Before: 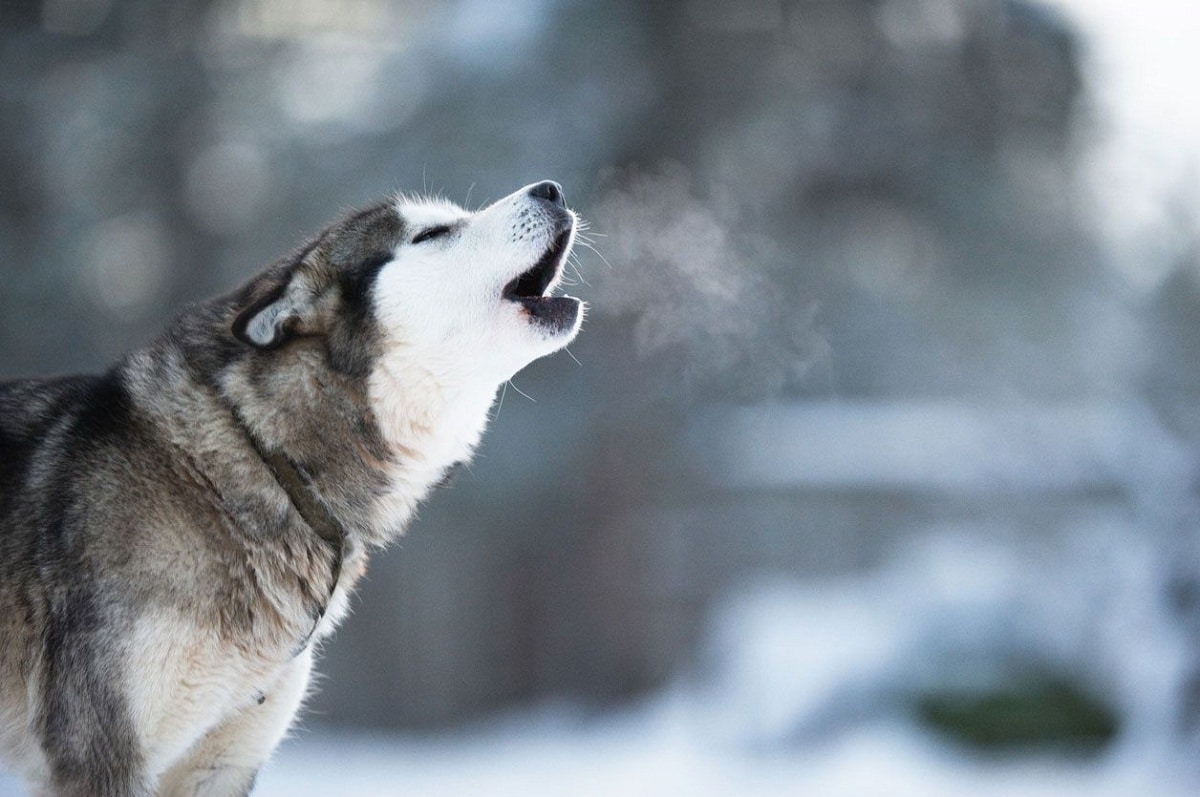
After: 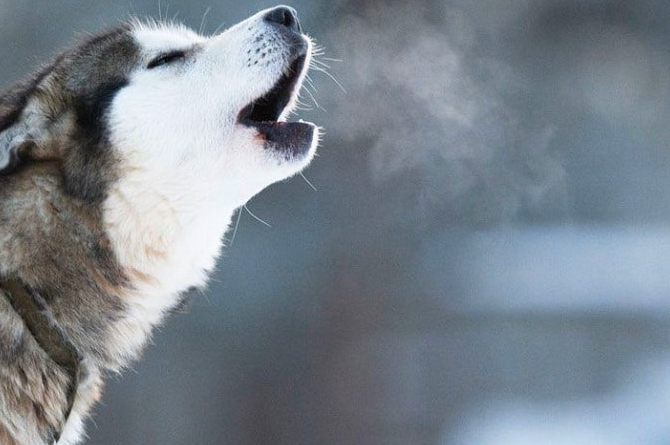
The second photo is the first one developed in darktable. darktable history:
crop and rotate: left 22.13%, top 22.054%, right 22.026%, bottom 22.102%
color balance rgb: perceptual saturation grading › global saturation 20%, global vibrance 10%
